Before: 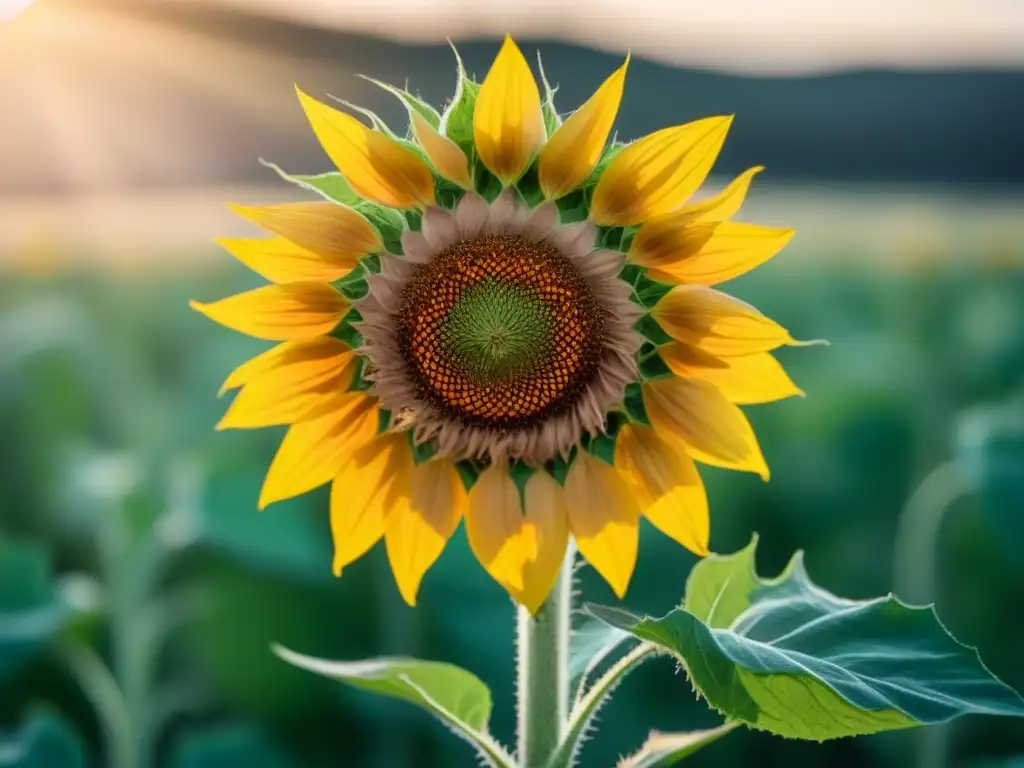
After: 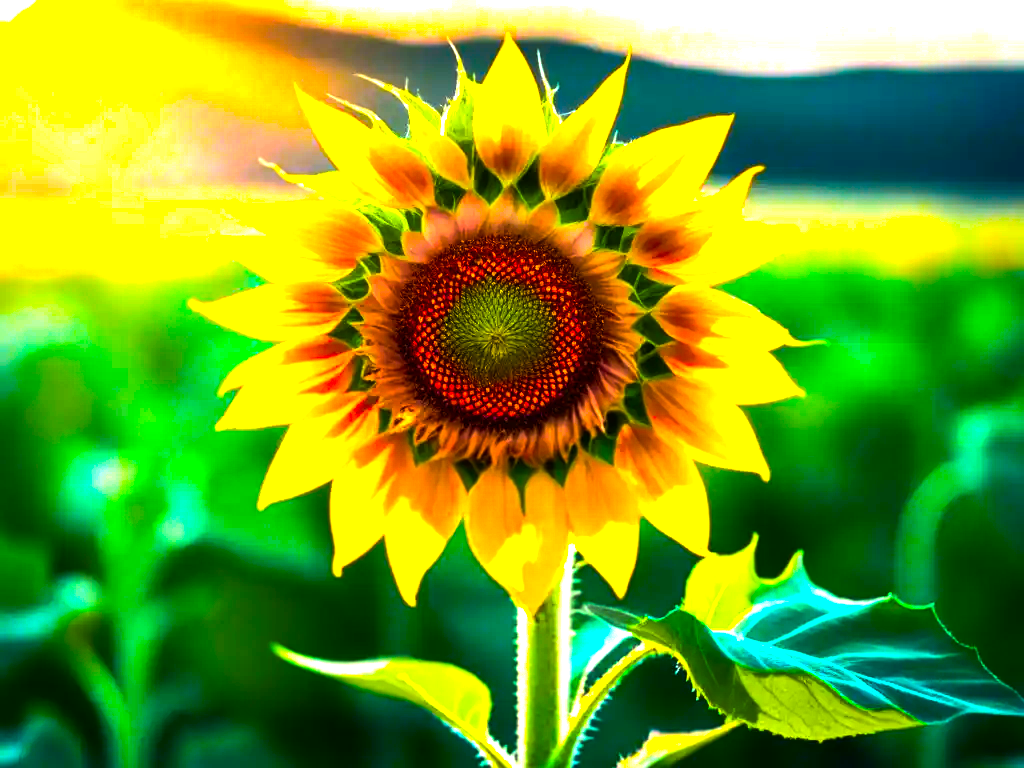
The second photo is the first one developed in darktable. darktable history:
color correction: saturation 1.34
color balance rgb: linear chroma grading › highlights 100%, linear chroma grading › global chroma 23.41%, perceptual saturation grading › global saturation 35.38%, hue shift -10.68°, perceptual brilliance grading › highlights 47.25%, perceptual brilliance grading › mid-tones 22.2%, perceptual brilliance grading › shadows -5.93%
tone equalizer: -8 EV -0.417 EV, -7 EV -0.389 EV, -6 EV -0.333 EV, -5 EV -0.222 EV, -3 EV 0.222 EV, -2 EV 0.333 EV, -1 EV 0.389 EV, +0 EV 0.417 EV, edges refinement/feathering 500, mask exposure compensation -1.57 EV, preserve details no
